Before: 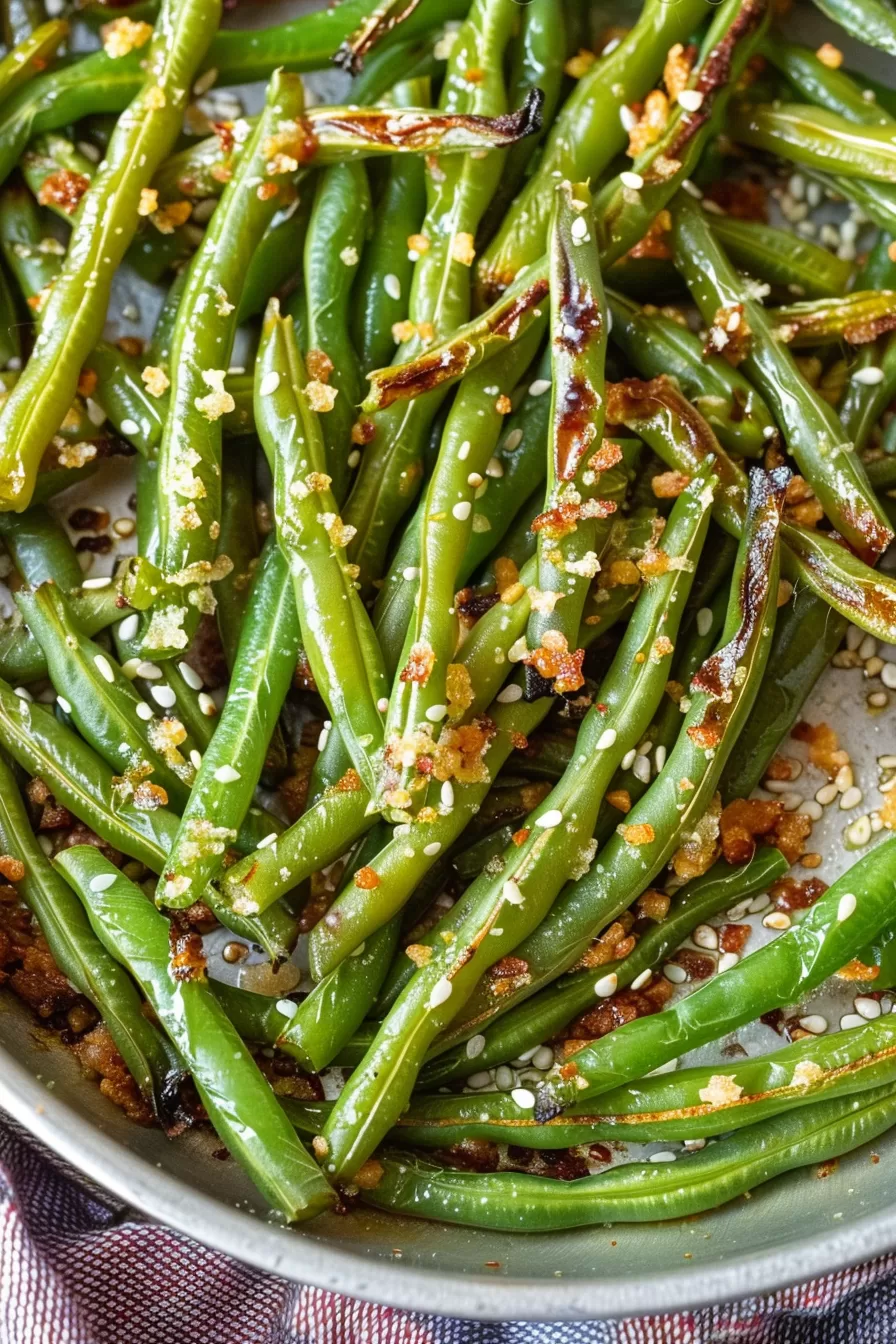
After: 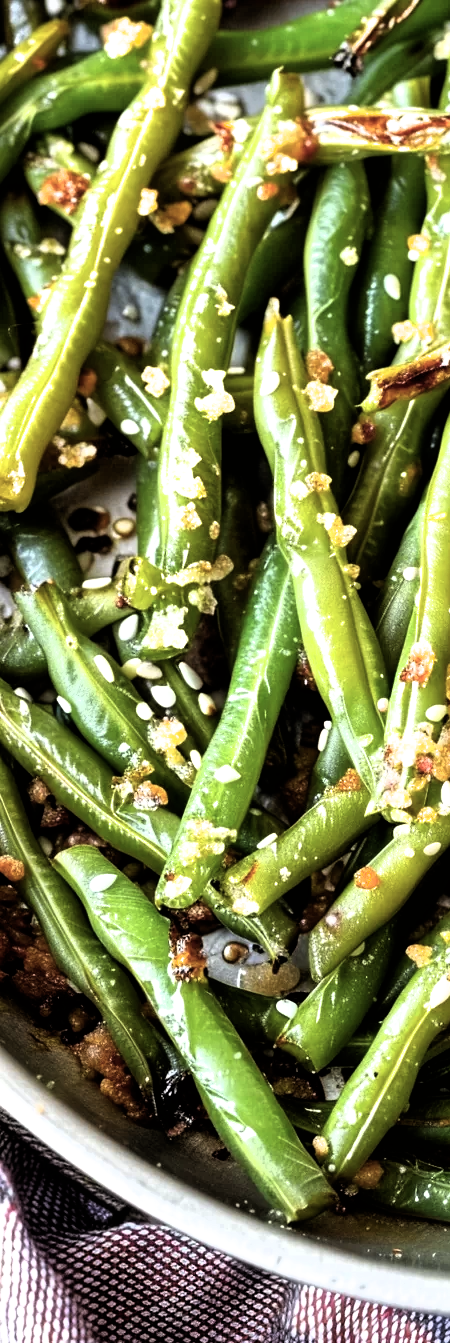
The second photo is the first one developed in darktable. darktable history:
filmic rgb: black relative exposure -8.3 EV, white relative exposure 2.21 EV, hardness 7.18, latitude 86.64%, contrast 1.689, highlights saturation mix -4.19%, shadows ↔ highlights balance -3.06%, color science v5 (2021), contrast in shadows safe, contrast in highlights safe
crop and rotate: left 0.024%, top 0%, right 49.726%
